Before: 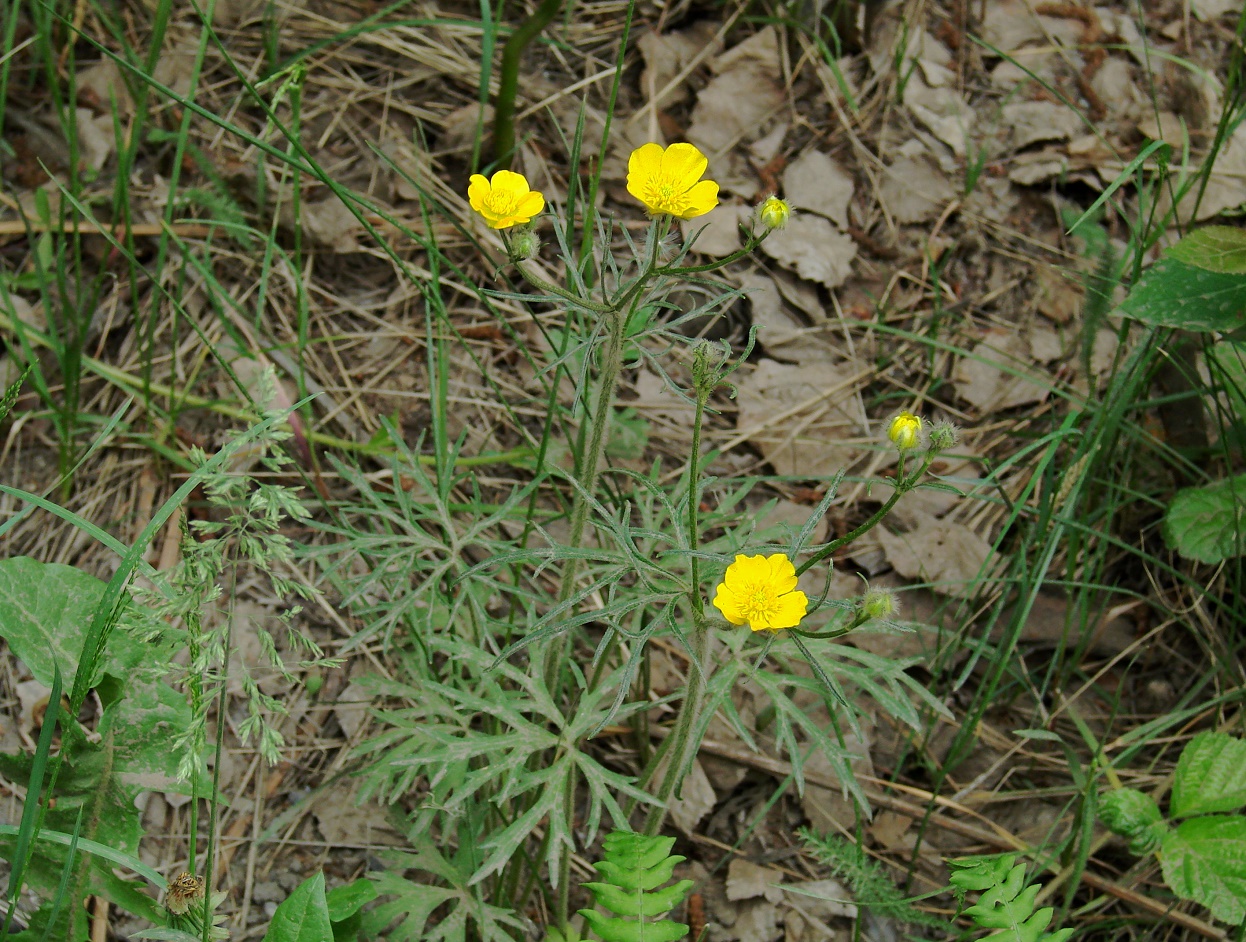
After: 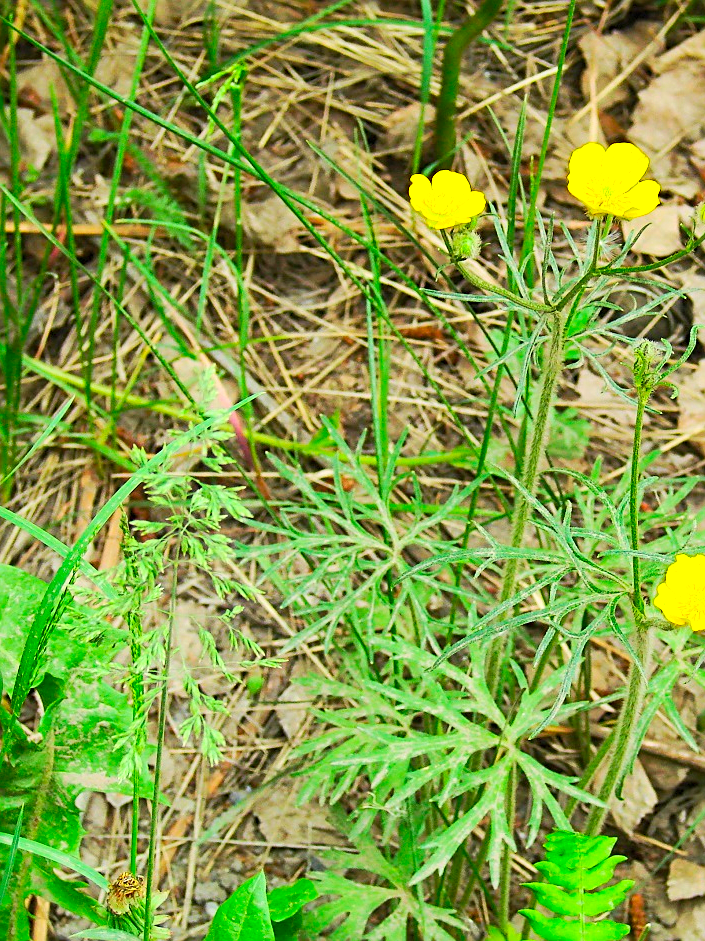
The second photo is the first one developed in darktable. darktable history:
contrast brightness saturation: contrast 0.199, brightness 0.202, saturation 0.819
crop: left 4.802%, right 38.548%
sharpen: on, module defaults
exposure: black level correction 0, exposure 0.703 EV, compensate highlight preservation false
